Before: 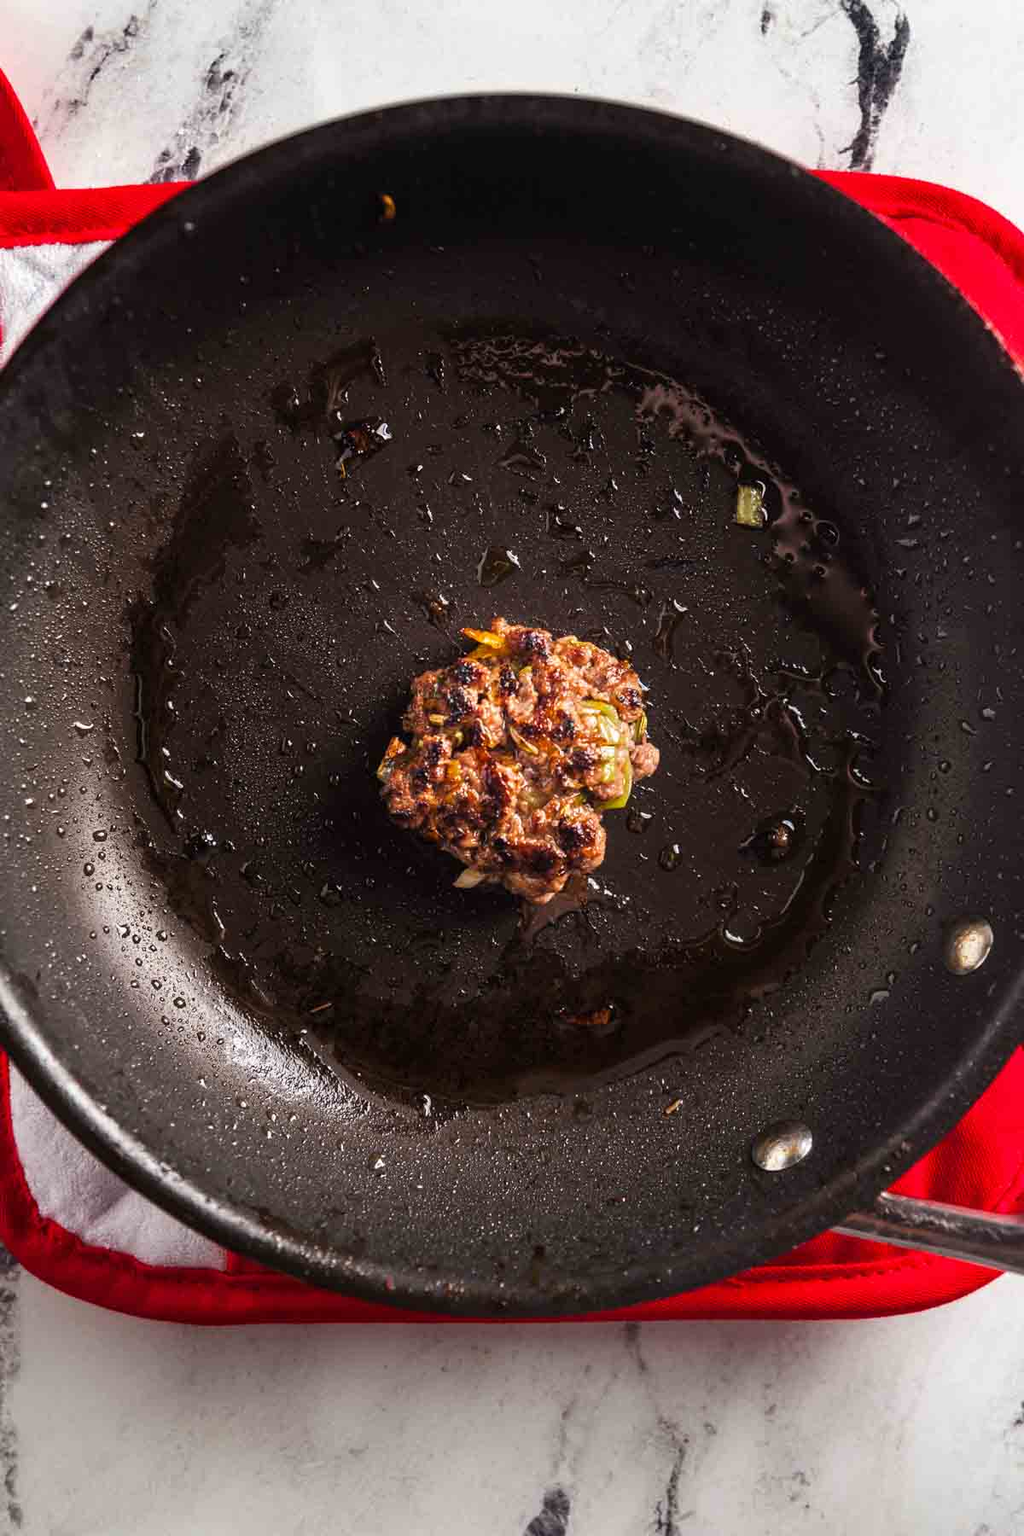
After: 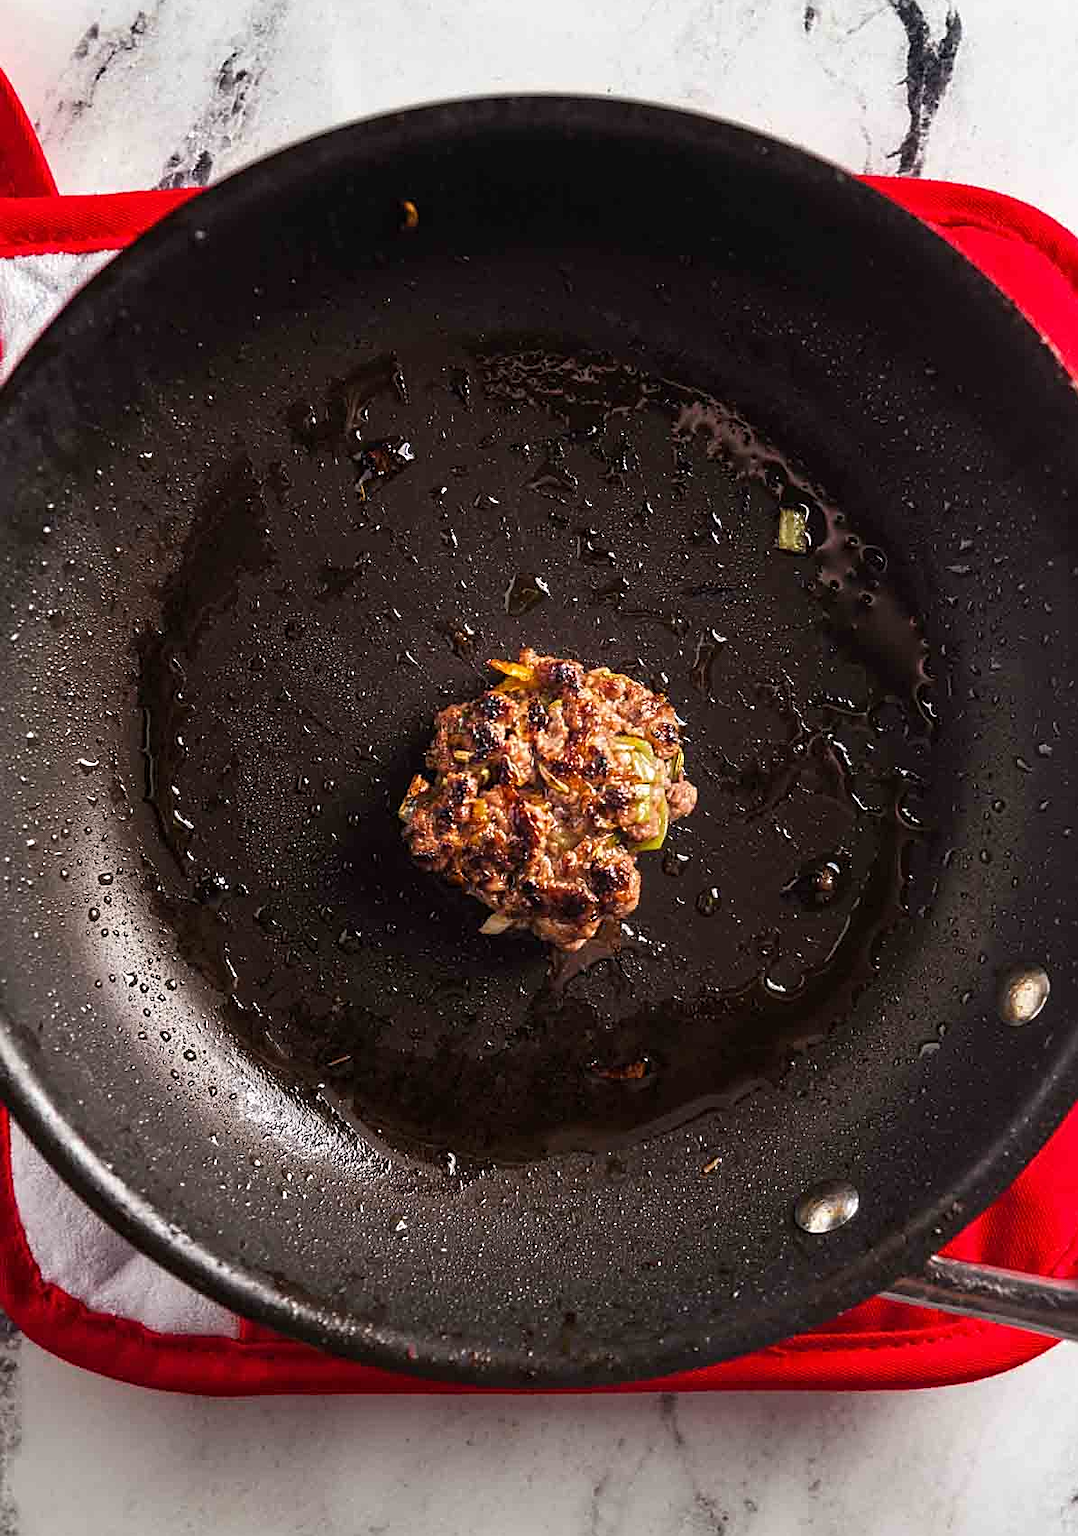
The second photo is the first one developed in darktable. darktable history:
sharpen: on, module defaults
crop: top 0.322%, right 0.254%, bottom 5.042%
